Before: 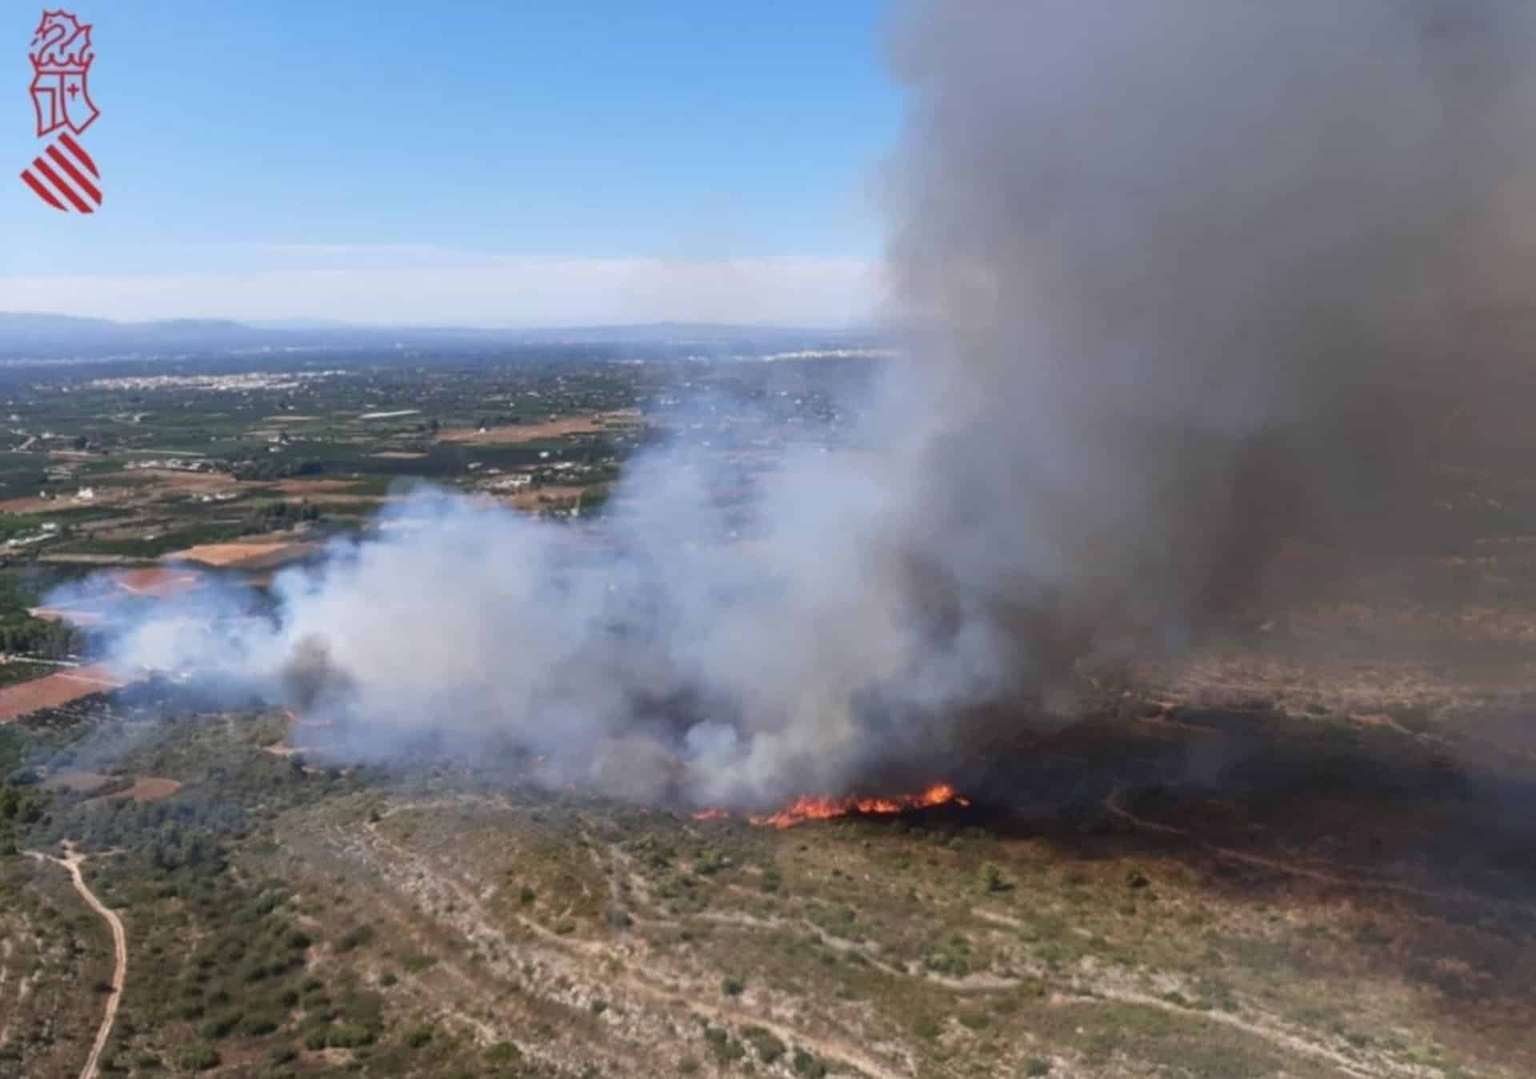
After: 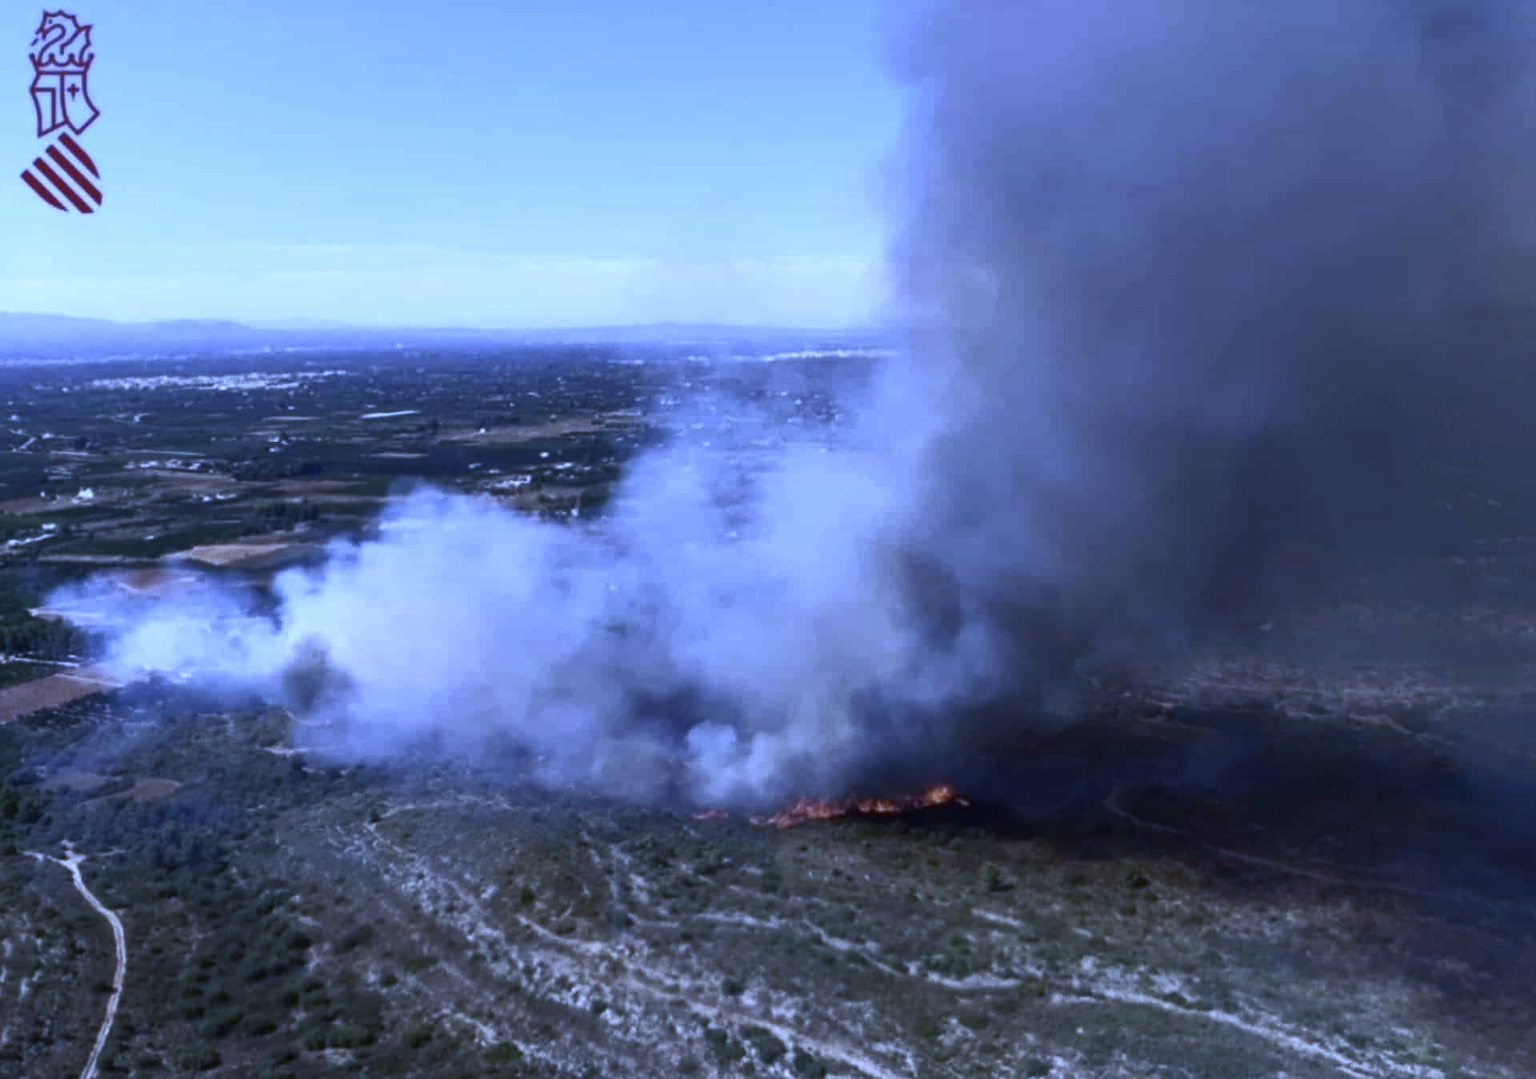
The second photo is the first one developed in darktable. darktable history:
white balance: red 0.766, blue 1.537
color balance rgb: perceptual saturation grading › highlights -31.88%, perceptual saturation grading › mid-tones 5.8%, perceptual saturation grading › shadows 18.12%, perceptual brilliance grading › highlights 3.62%, perceptual brilliance grading › mid-tones -18.12%, perceptual brilliance grading › shadows -41.3%
